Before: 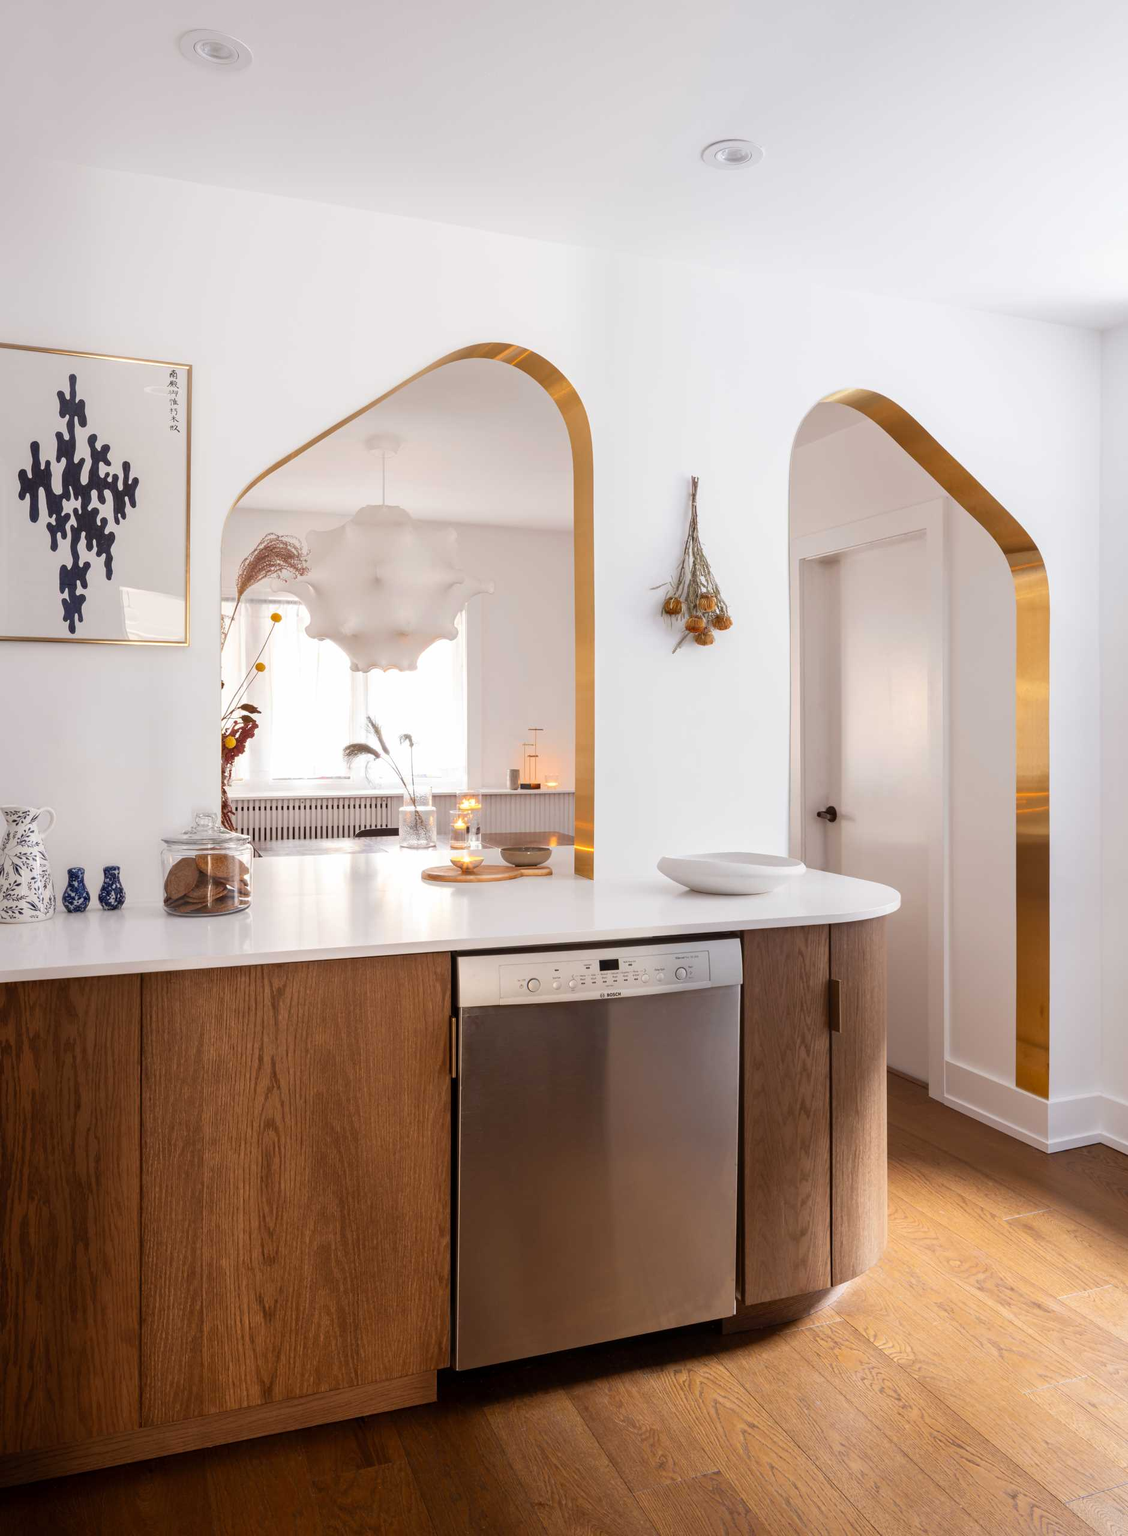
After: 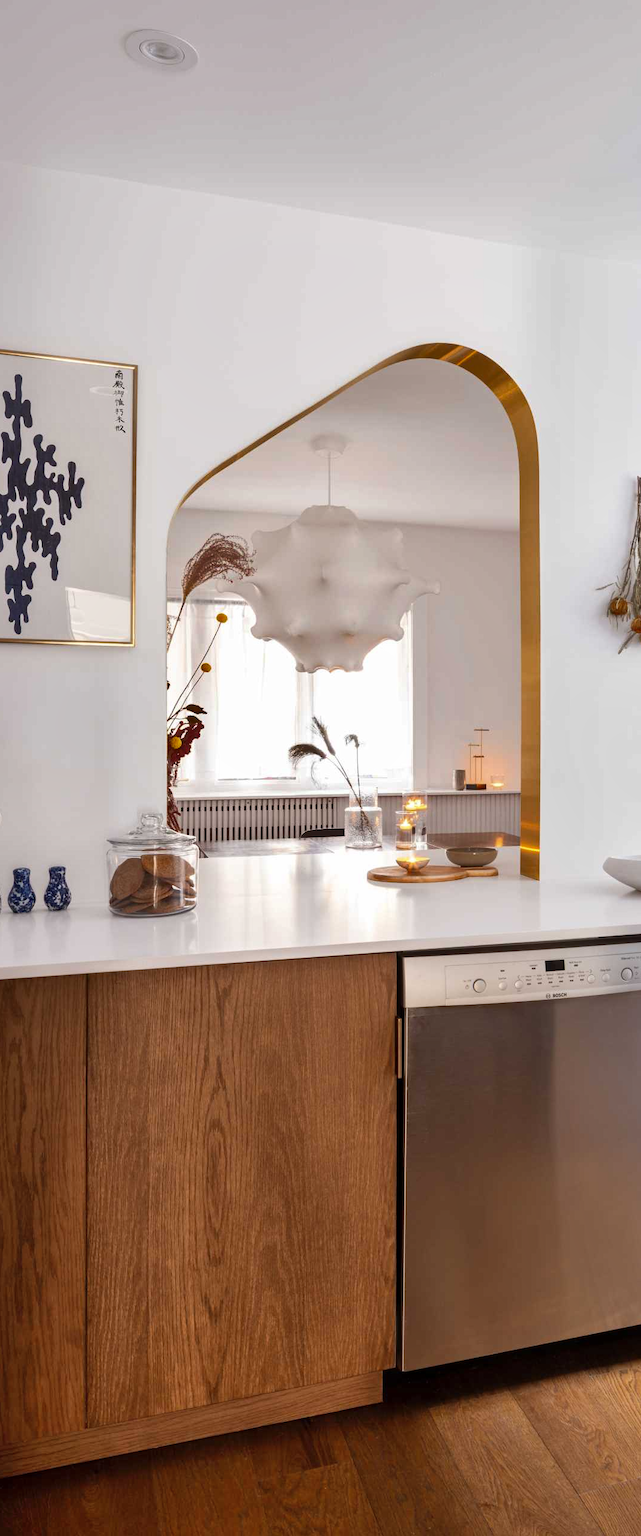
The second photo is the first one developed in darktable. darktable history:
crop: left 4.868%, right 38.309%
shadows and highlights: soften with gaussian
